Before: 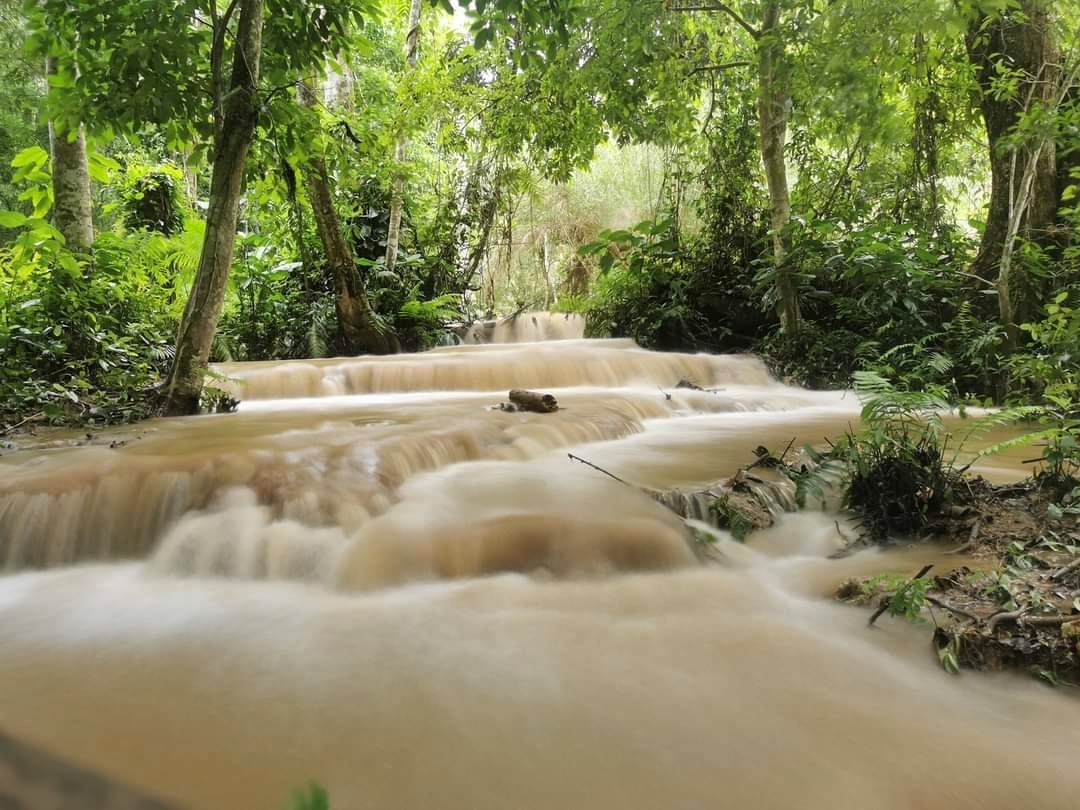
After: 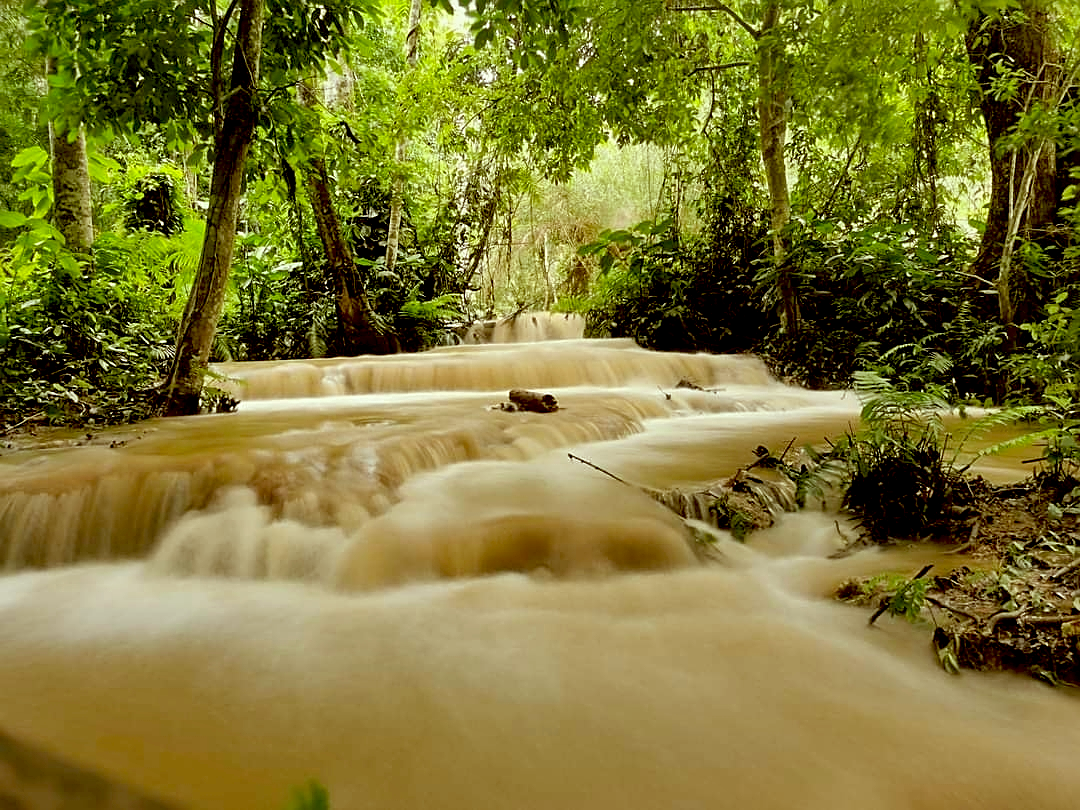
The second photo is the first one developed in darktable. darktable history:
exposure: black level correction 0.029, exposure -0.073 EV, compensate highlight preservation false
color correction: highlights a* -5.94, highlights b* 9.48, shadows a* 10.12, shadows b* 23.94
sharpen: on, module defaults
